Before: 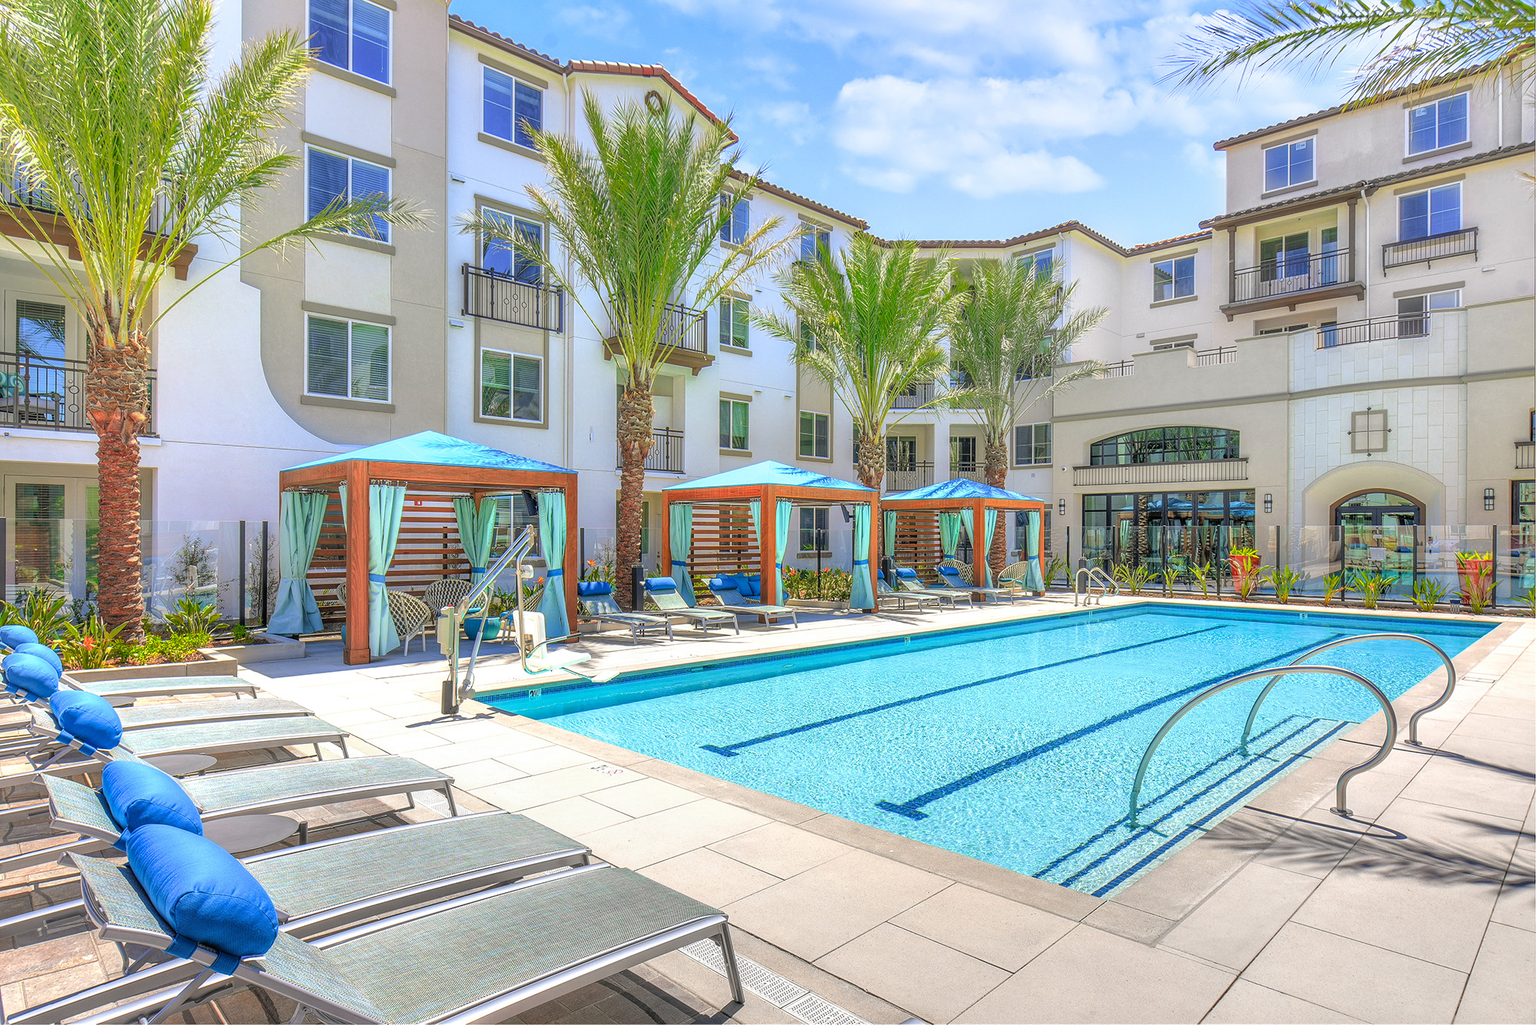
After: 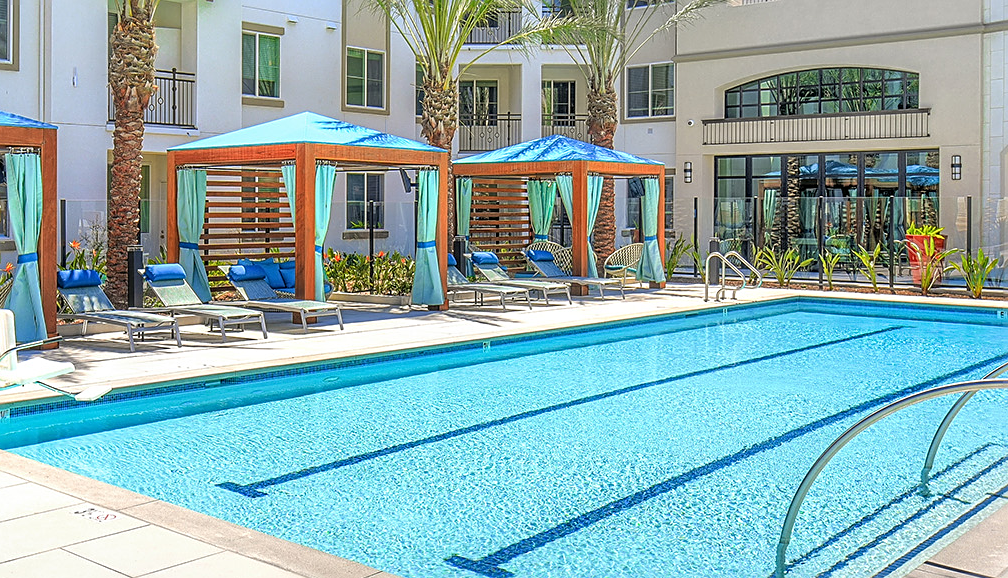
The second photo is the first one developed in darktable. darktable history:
sharpen: on, module defaults
crop: left 34.756%, top 36.606%, right 14.8%, bottom 20.03%
